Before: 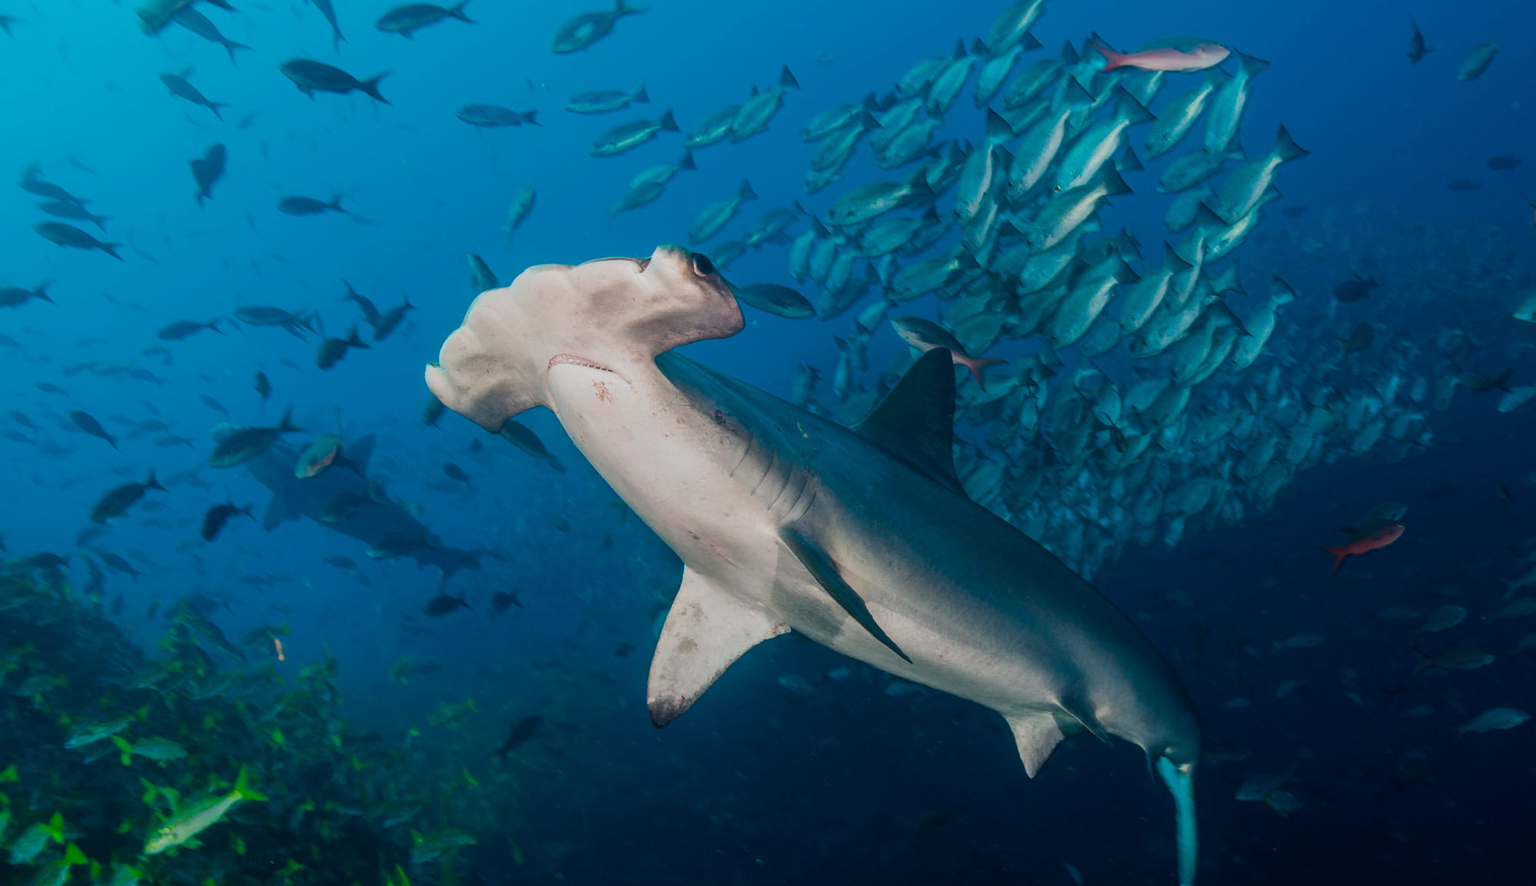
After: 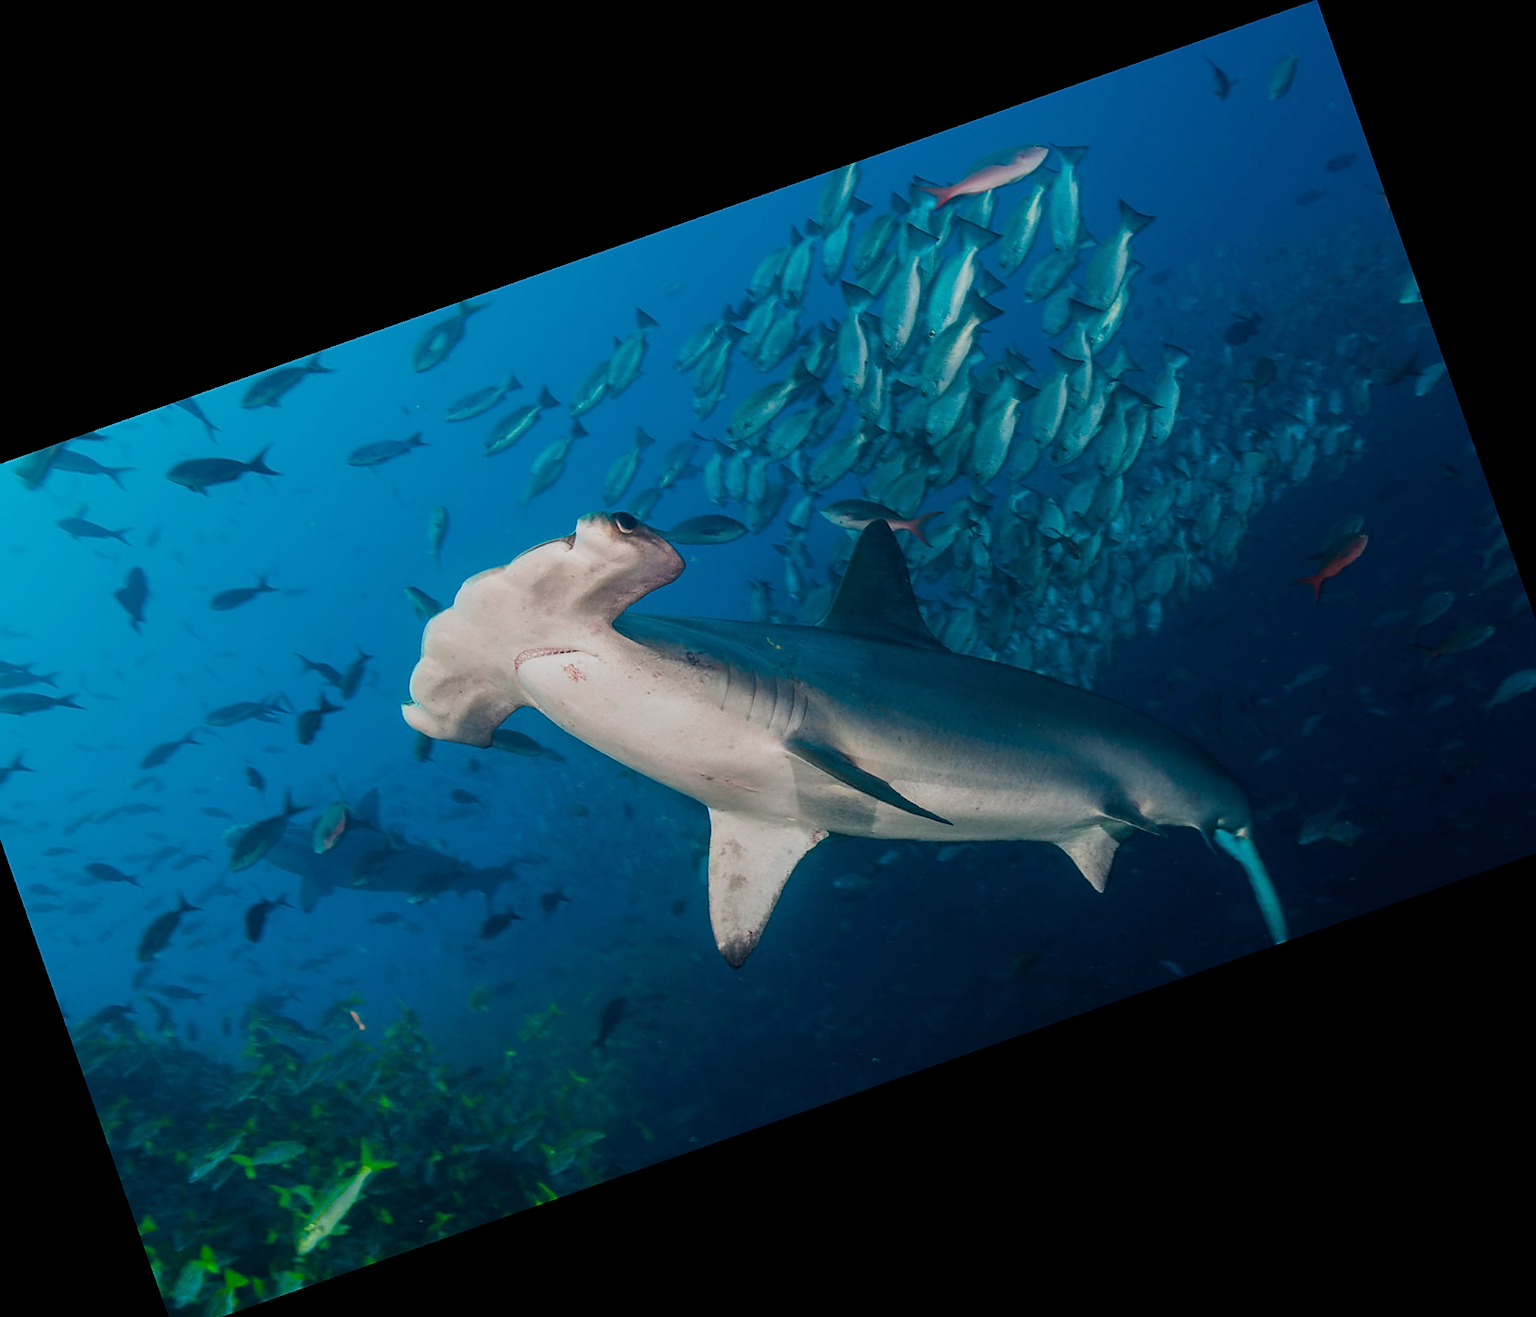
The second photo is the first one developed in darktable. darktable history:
sharpen: radius 1.864, amount 0.398, threshold 1.271
crop and rotate: angle 19.43°, left 6.812%, right 4.125%, bottom 1.087%
